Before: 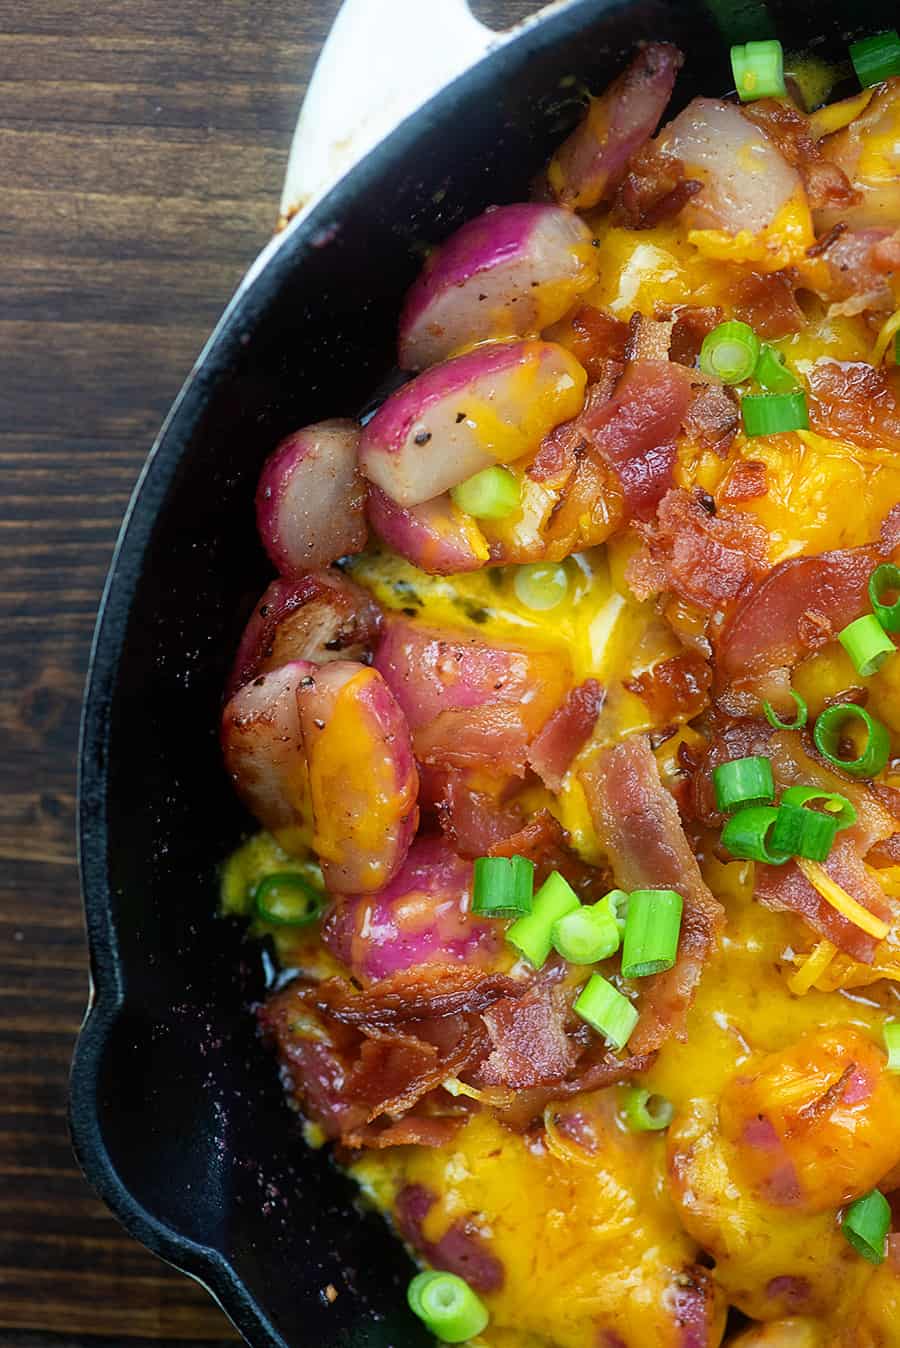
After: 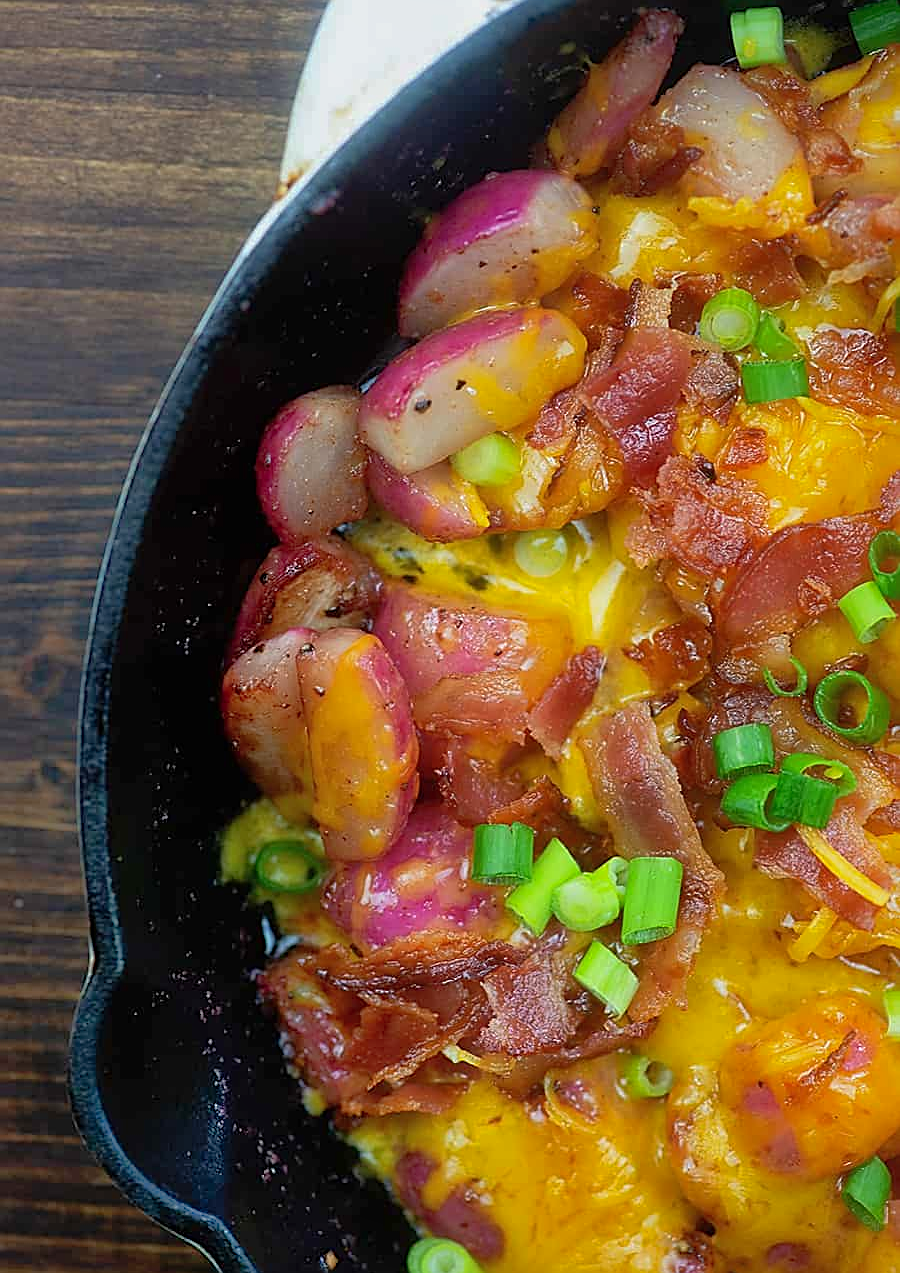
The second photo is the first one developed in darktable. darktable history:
shadows and highlights: on, module defaults
sharpen: on, module defaults
crop and rotate: top 2.479%, bottom 3.018%
exposure: exposure -0.116 EV, compensate exposure bias true, compensate highlight preservation false
